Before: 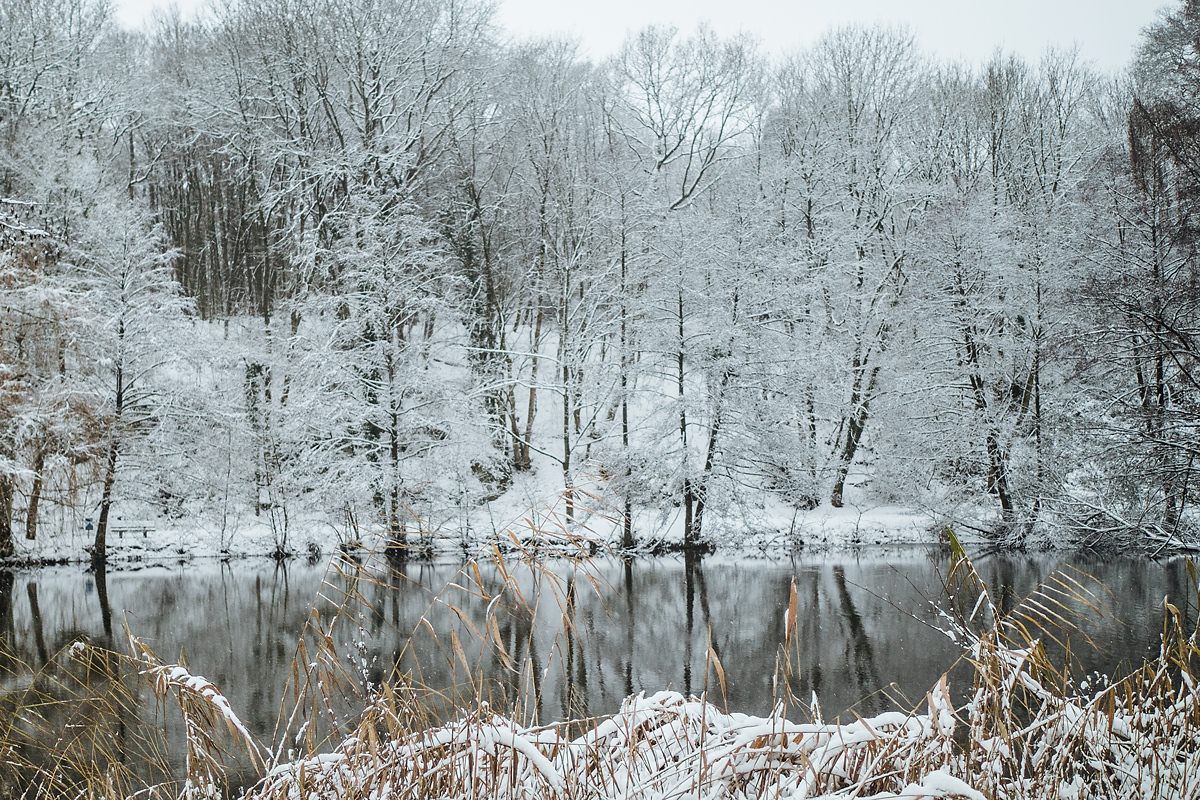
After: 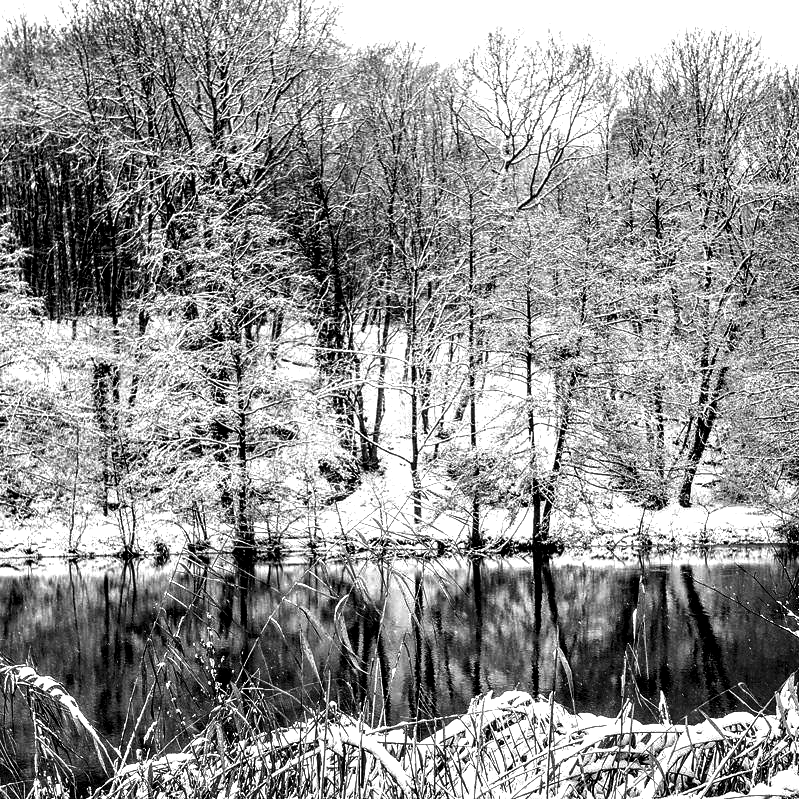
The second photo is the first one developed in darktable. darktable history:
local contrast: highlights 80%, shadows 57%, detail 175%, midtone range 0.602
crop and rotate: left 12.673%, right 20.66%
contrast brightness saturation: contrast -0.03, brightness -0.59, saturation -1
exposure: exposure 0.6 EV, compensate highlight preservation false
